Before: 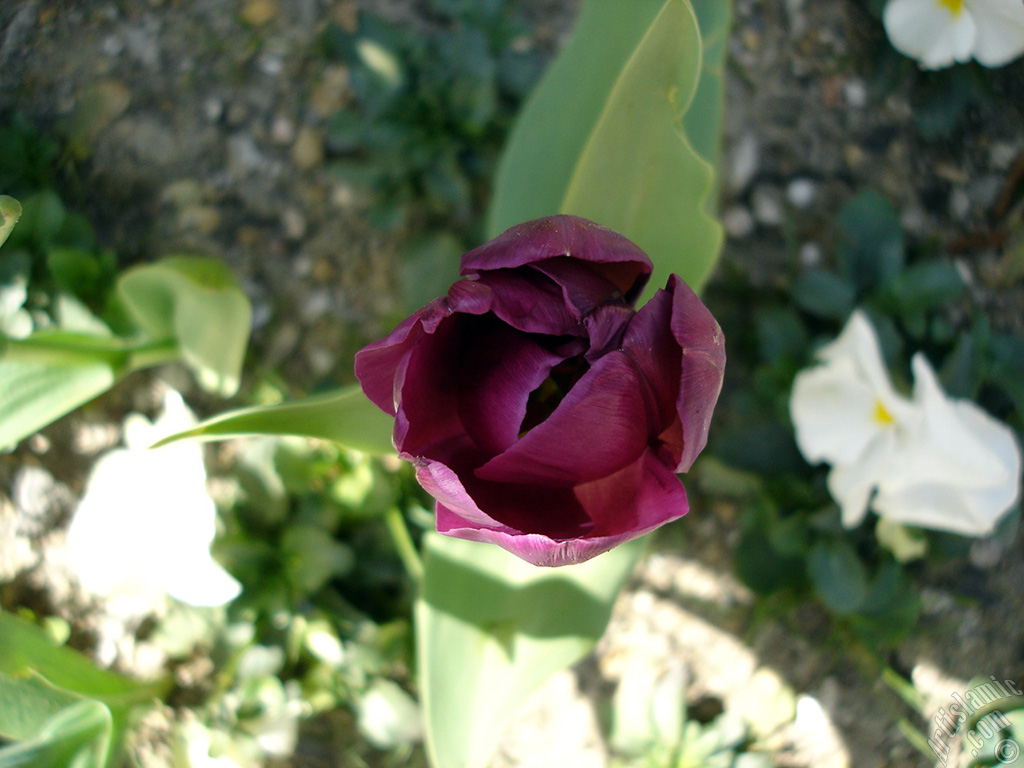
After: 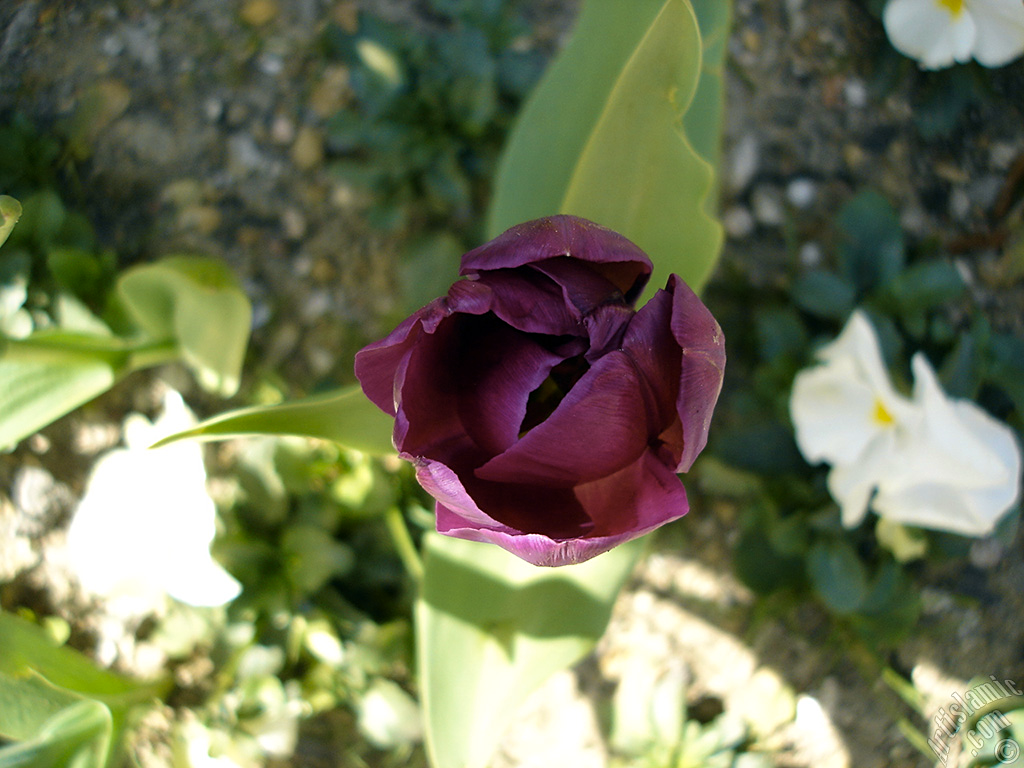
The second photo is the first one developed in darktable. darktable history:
color contrast: green-magenta contrast 0.8, blue-yellow contrast 1.1, unbound 0
color balance rgb: global vibrance -1%, saturation formula JzAzBz (2021)
sharpen: amount 0.2
velvia: on, module defaults
